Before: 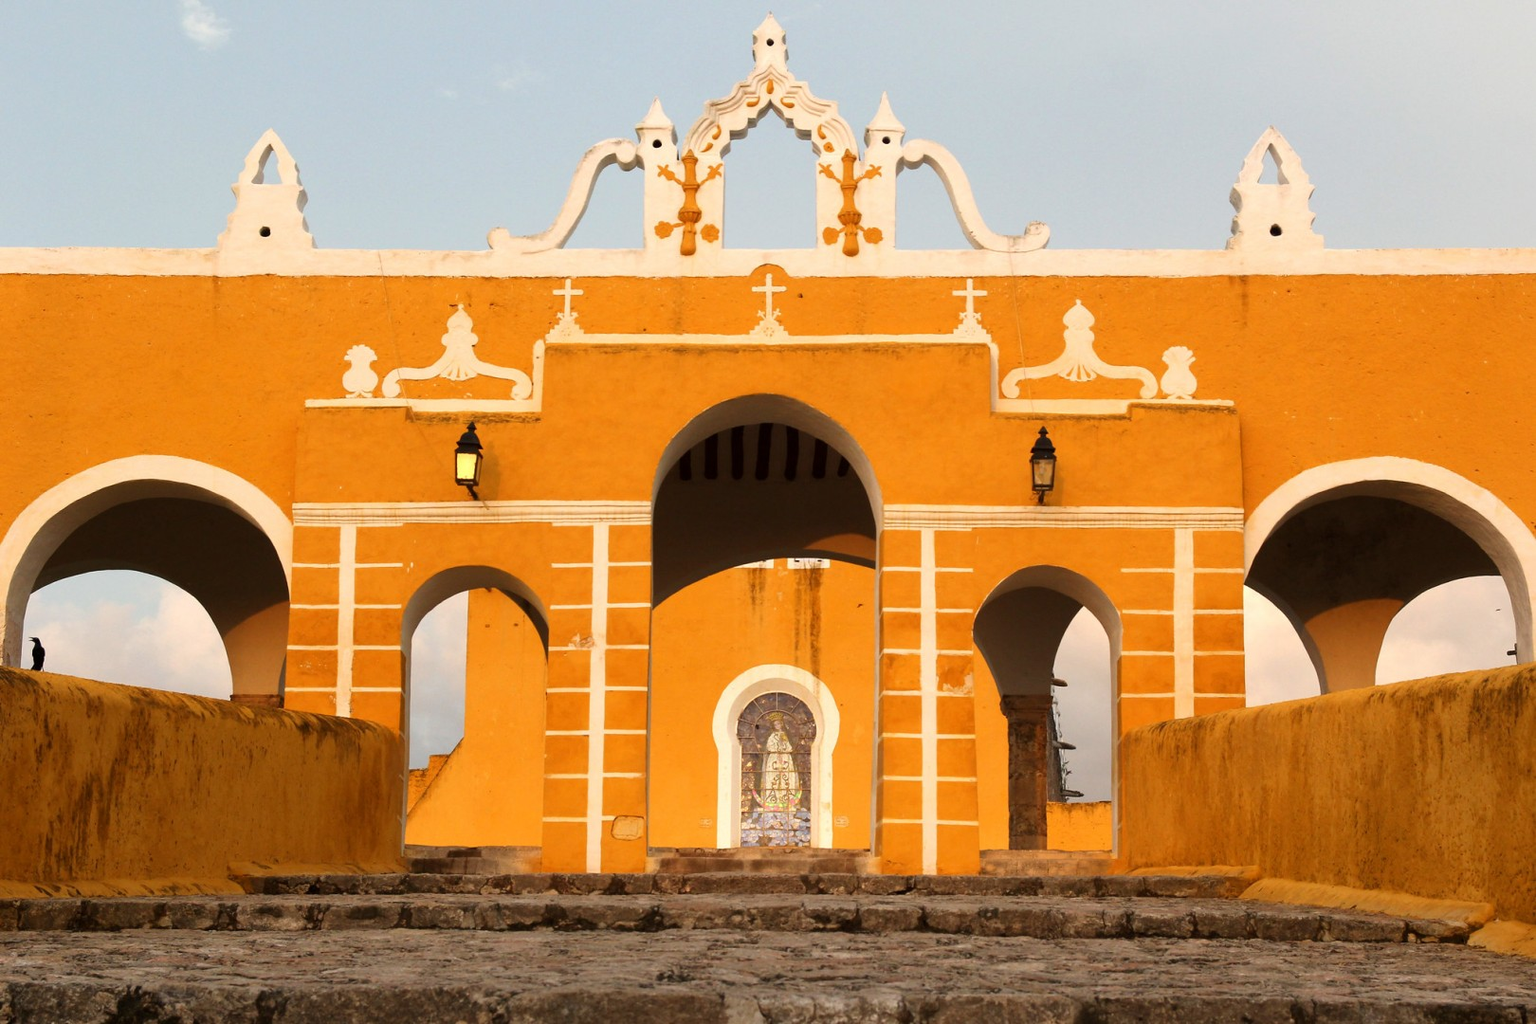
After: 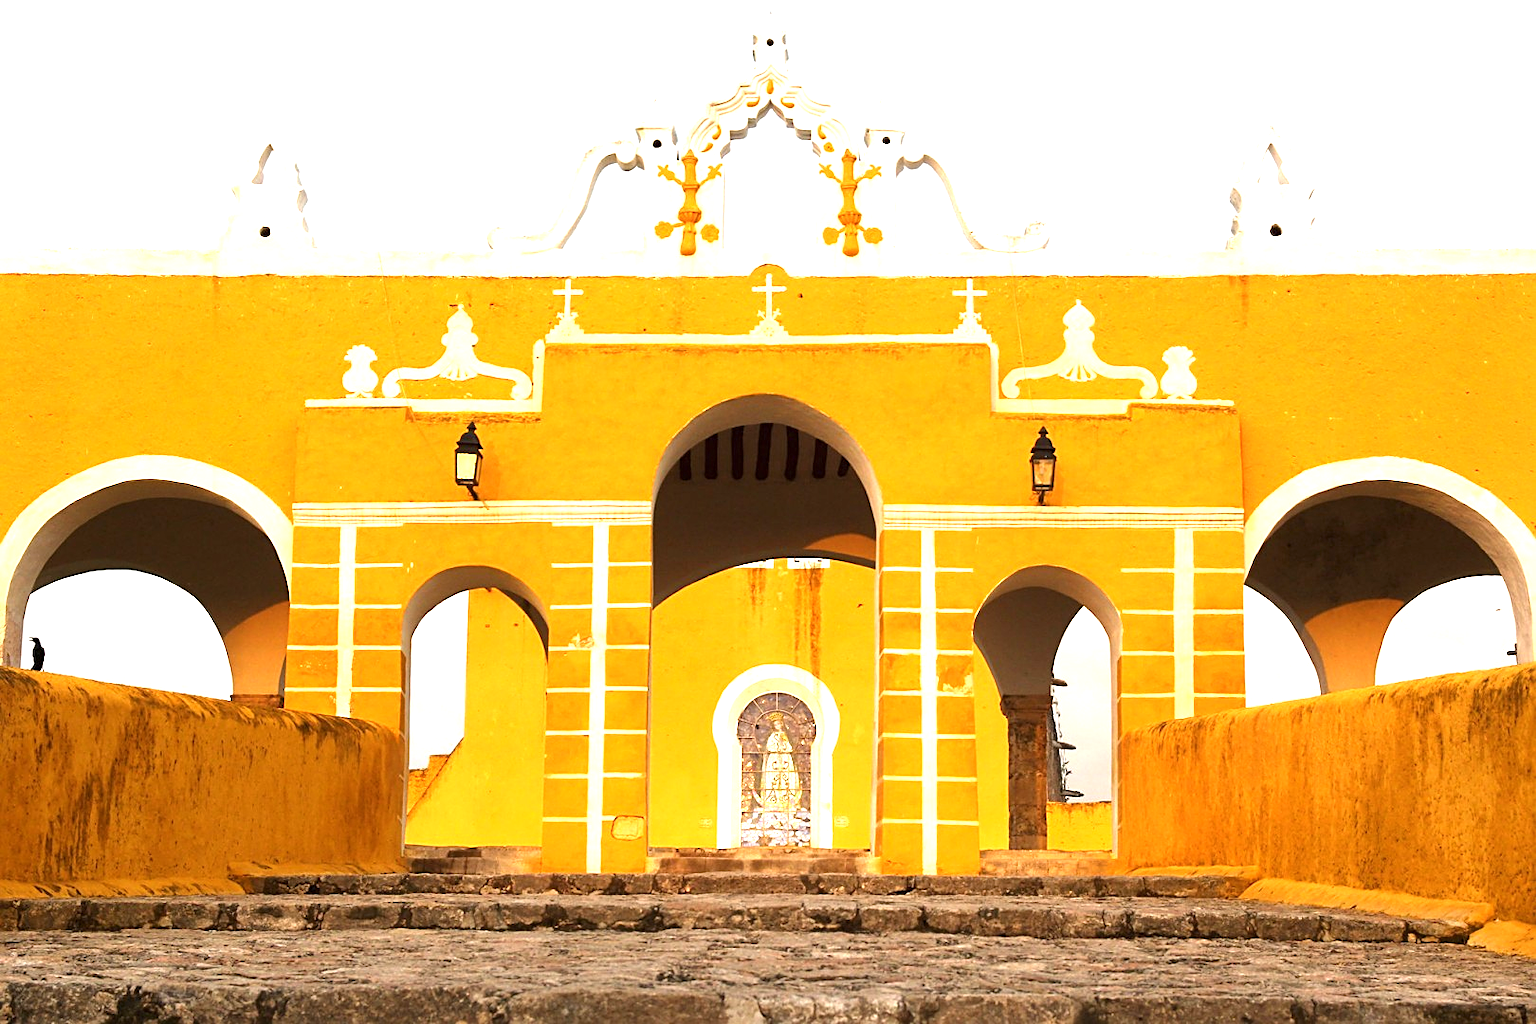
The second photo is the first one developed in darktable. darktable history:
sharpen: on, module defaults
exposure: black level correction 0, exposure 1.173 EV, compensate highlight preservation false
color balance rgb: perceptual saturation grading › global saturation 0.227%, global vibrance 20%
